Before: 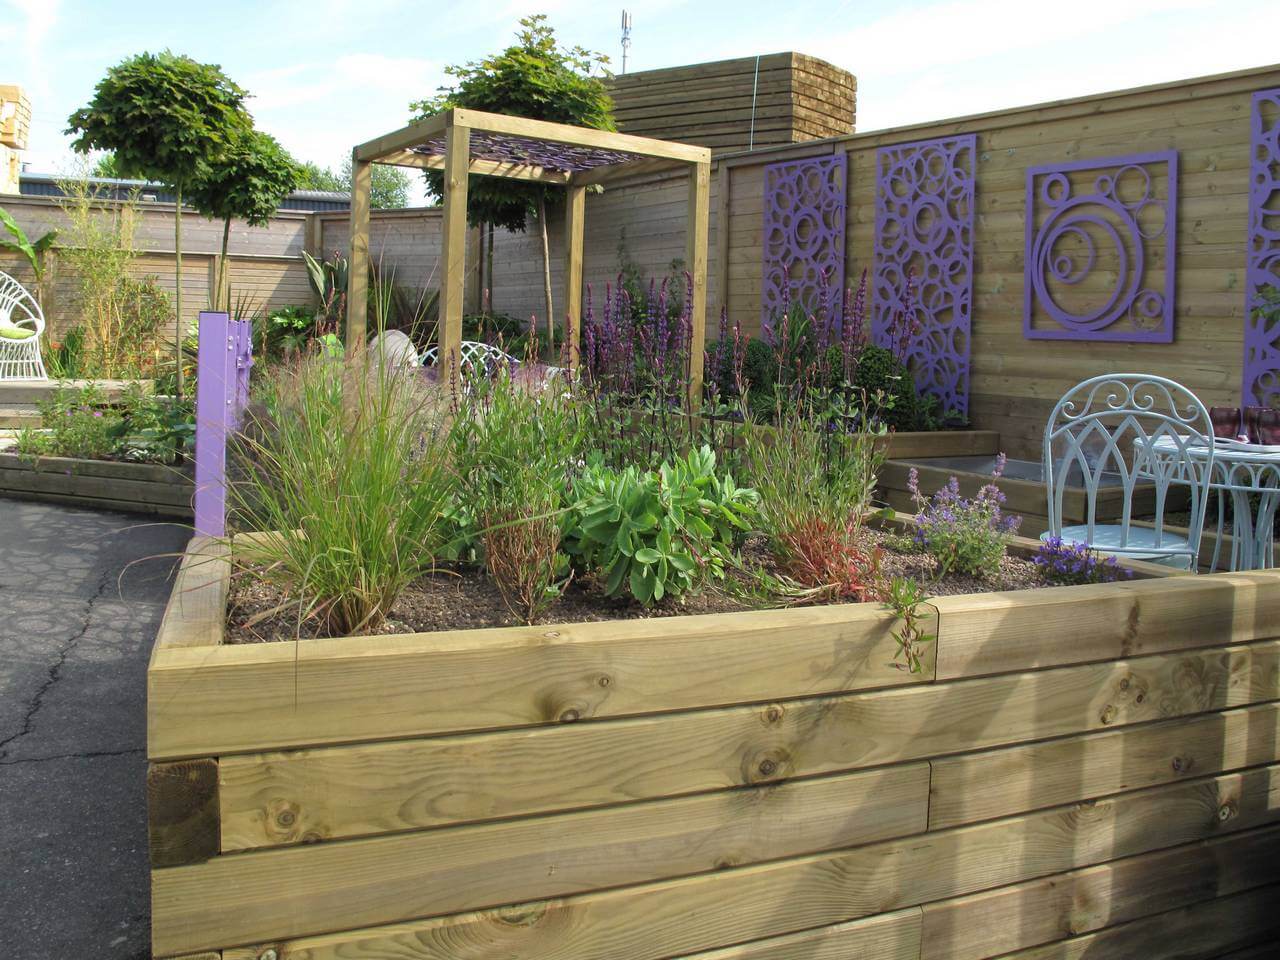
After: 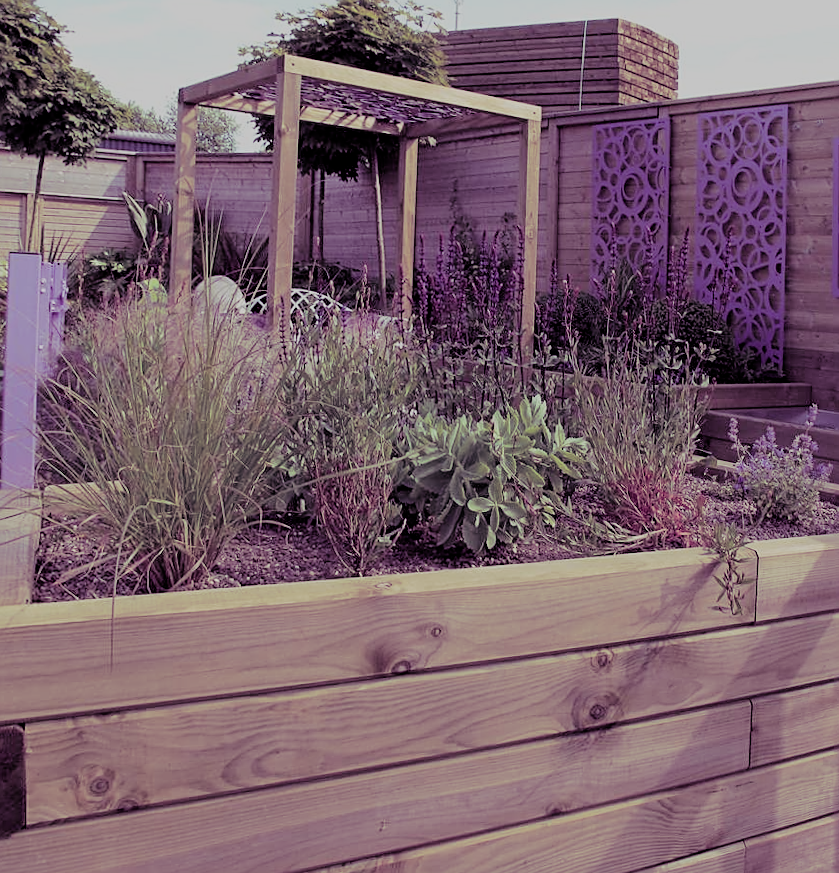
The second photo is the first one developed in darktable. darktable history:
sharpen: on, module defaults
split-toning: shadows › hue 277.2°, shadows › saturation 0.74
filmic rgb: middle gray luminance 18%, black relative exposure -7.5 EV, white relative exposure 8.5 EV, threshold 6 EV, target black luminance 0%, hardness 2.23, latitude 18.37%, contrast 0.878, highlights saturation mix 5%, shadows ↔ highlights balance 10.15%, add noise in highlights 0, preserve chrominance no, color science v3 (2019), use custom middle-gray values true, iterations of high-quality reconstruction 0, contrast in highlights soft, enable highlight reconstruction true
rotate and perspective: rotation -0.013°, lens shift (vertical) -0.027, lens shift (horizontal) 0.178, crop left 0.016, crop right 0.989, crop top 0.082, crop bottom 0.918
crop: left 16.899%, right 16.556%
